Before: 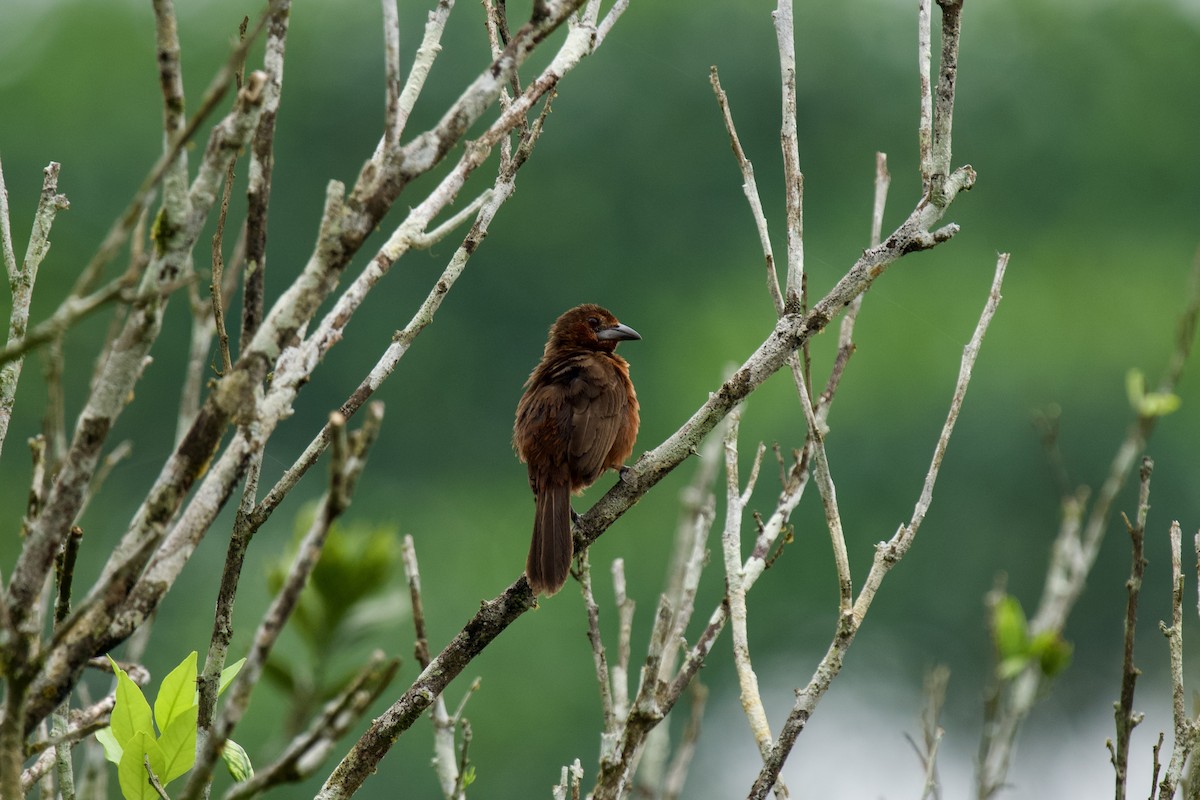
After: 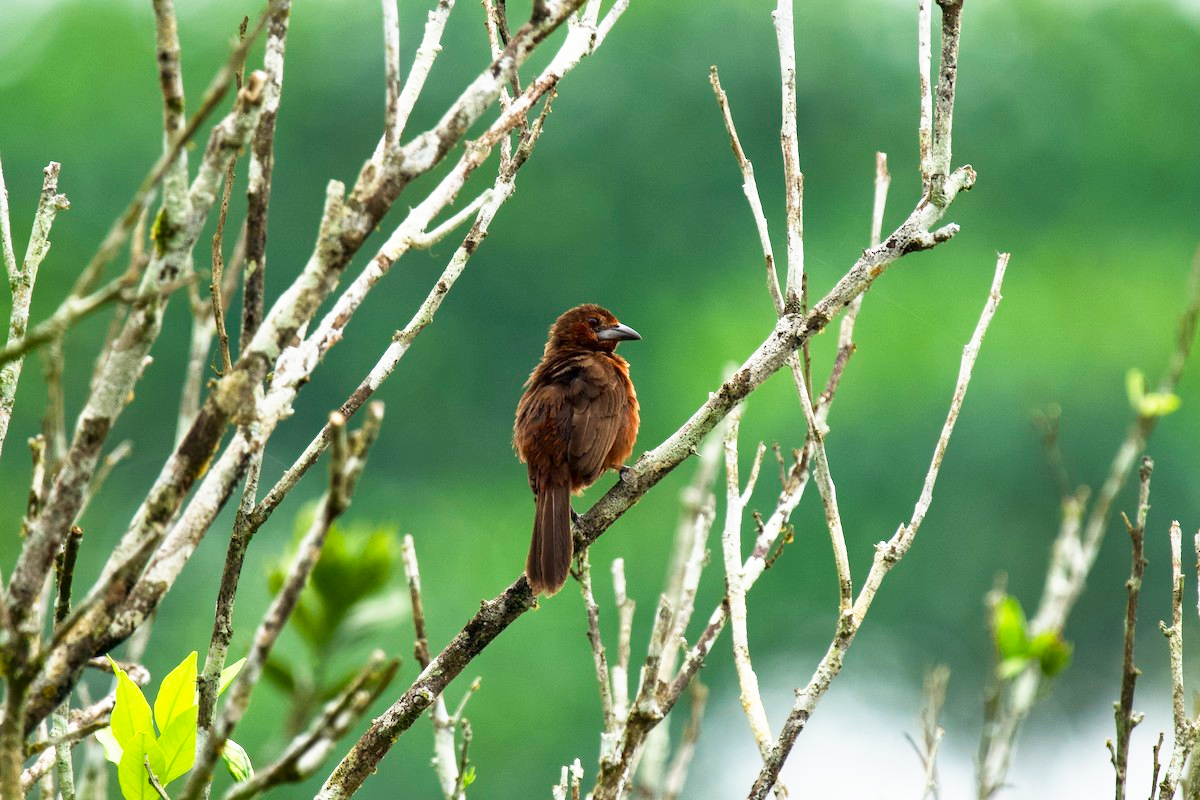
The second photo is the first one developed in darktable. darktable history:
base curve: curves: ch0 [(0, 0) (0.495, 0.917) (1, 1)], preserve colors none
exposure: exposure -0.048 EV, compensate highlight preservation false
